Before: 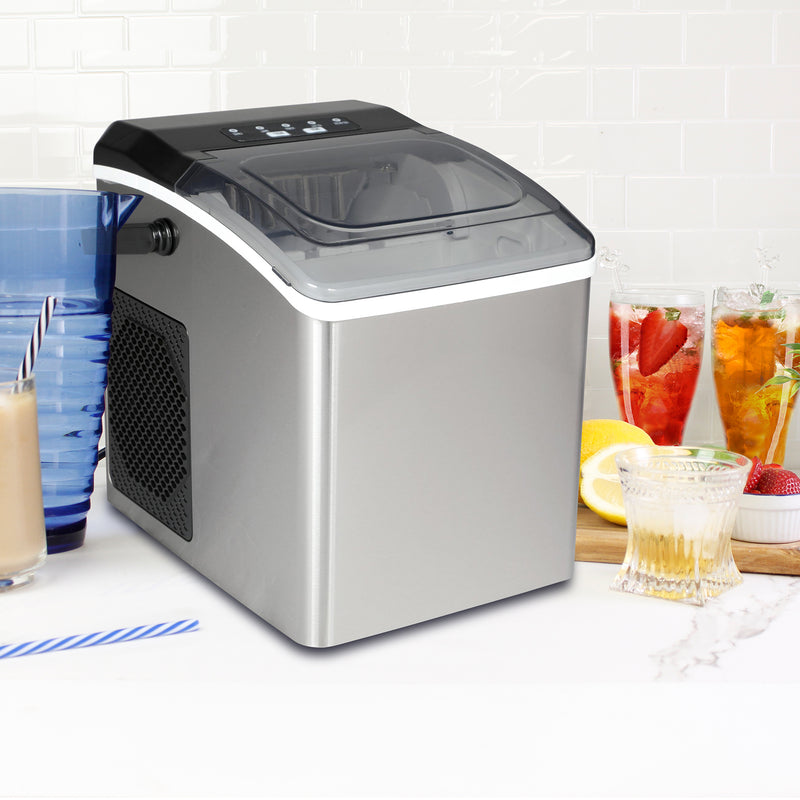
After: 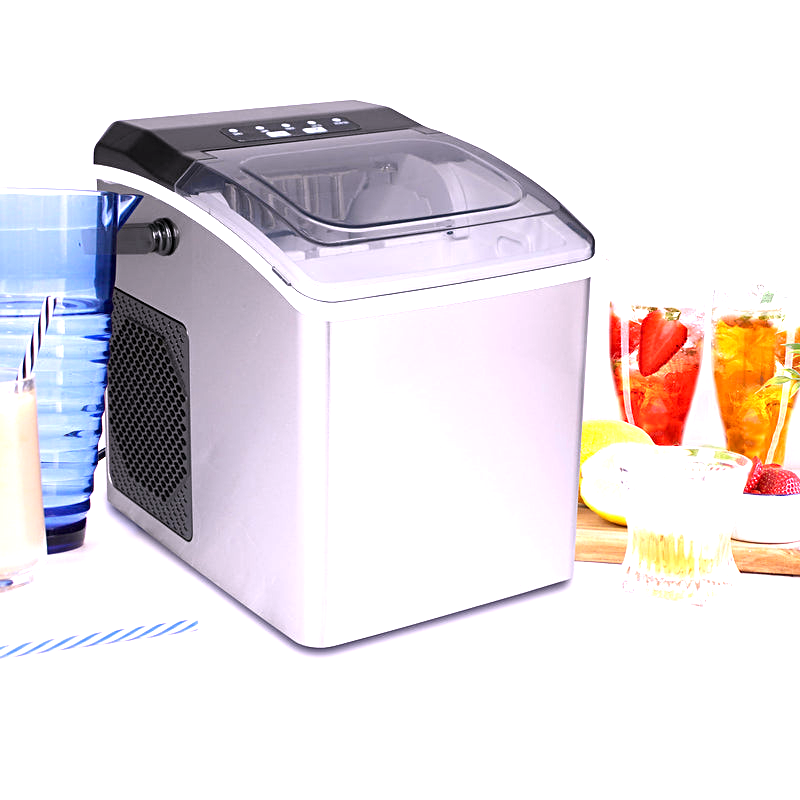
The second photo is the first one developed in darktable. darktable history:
exposure: black level correction 0.001, exposure 0.955 EV, compensate exposure bias true, compensate highlight preservation false
sharpen: radius 2.529, amount 0.323
white balance: red 1.066, blue 1.119
